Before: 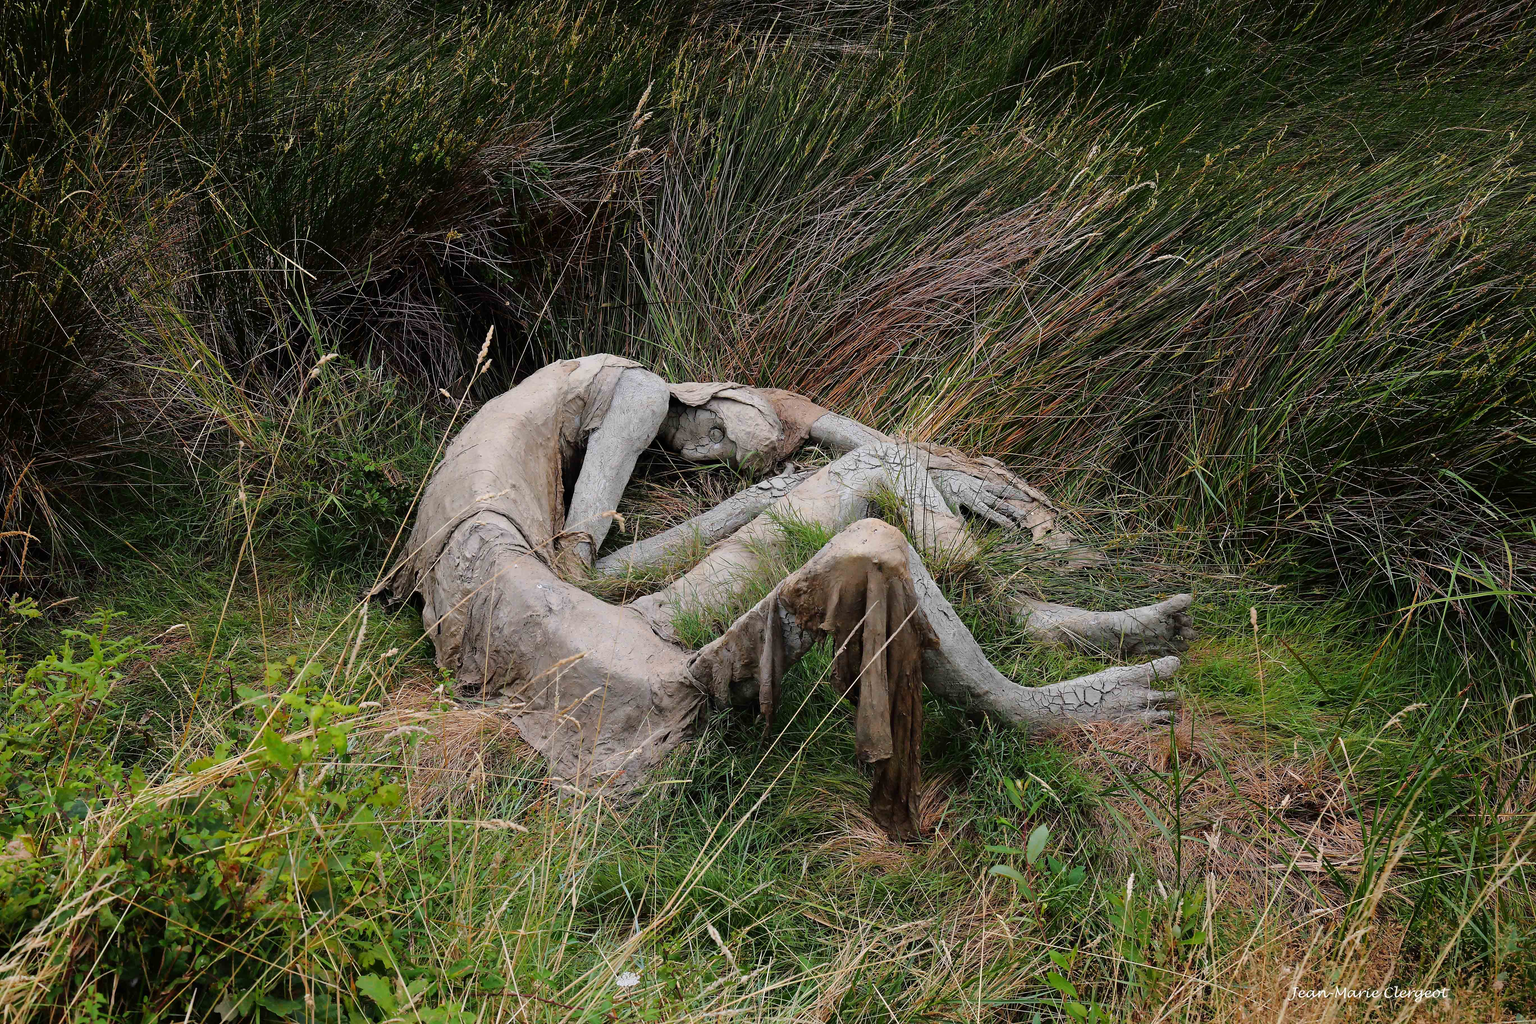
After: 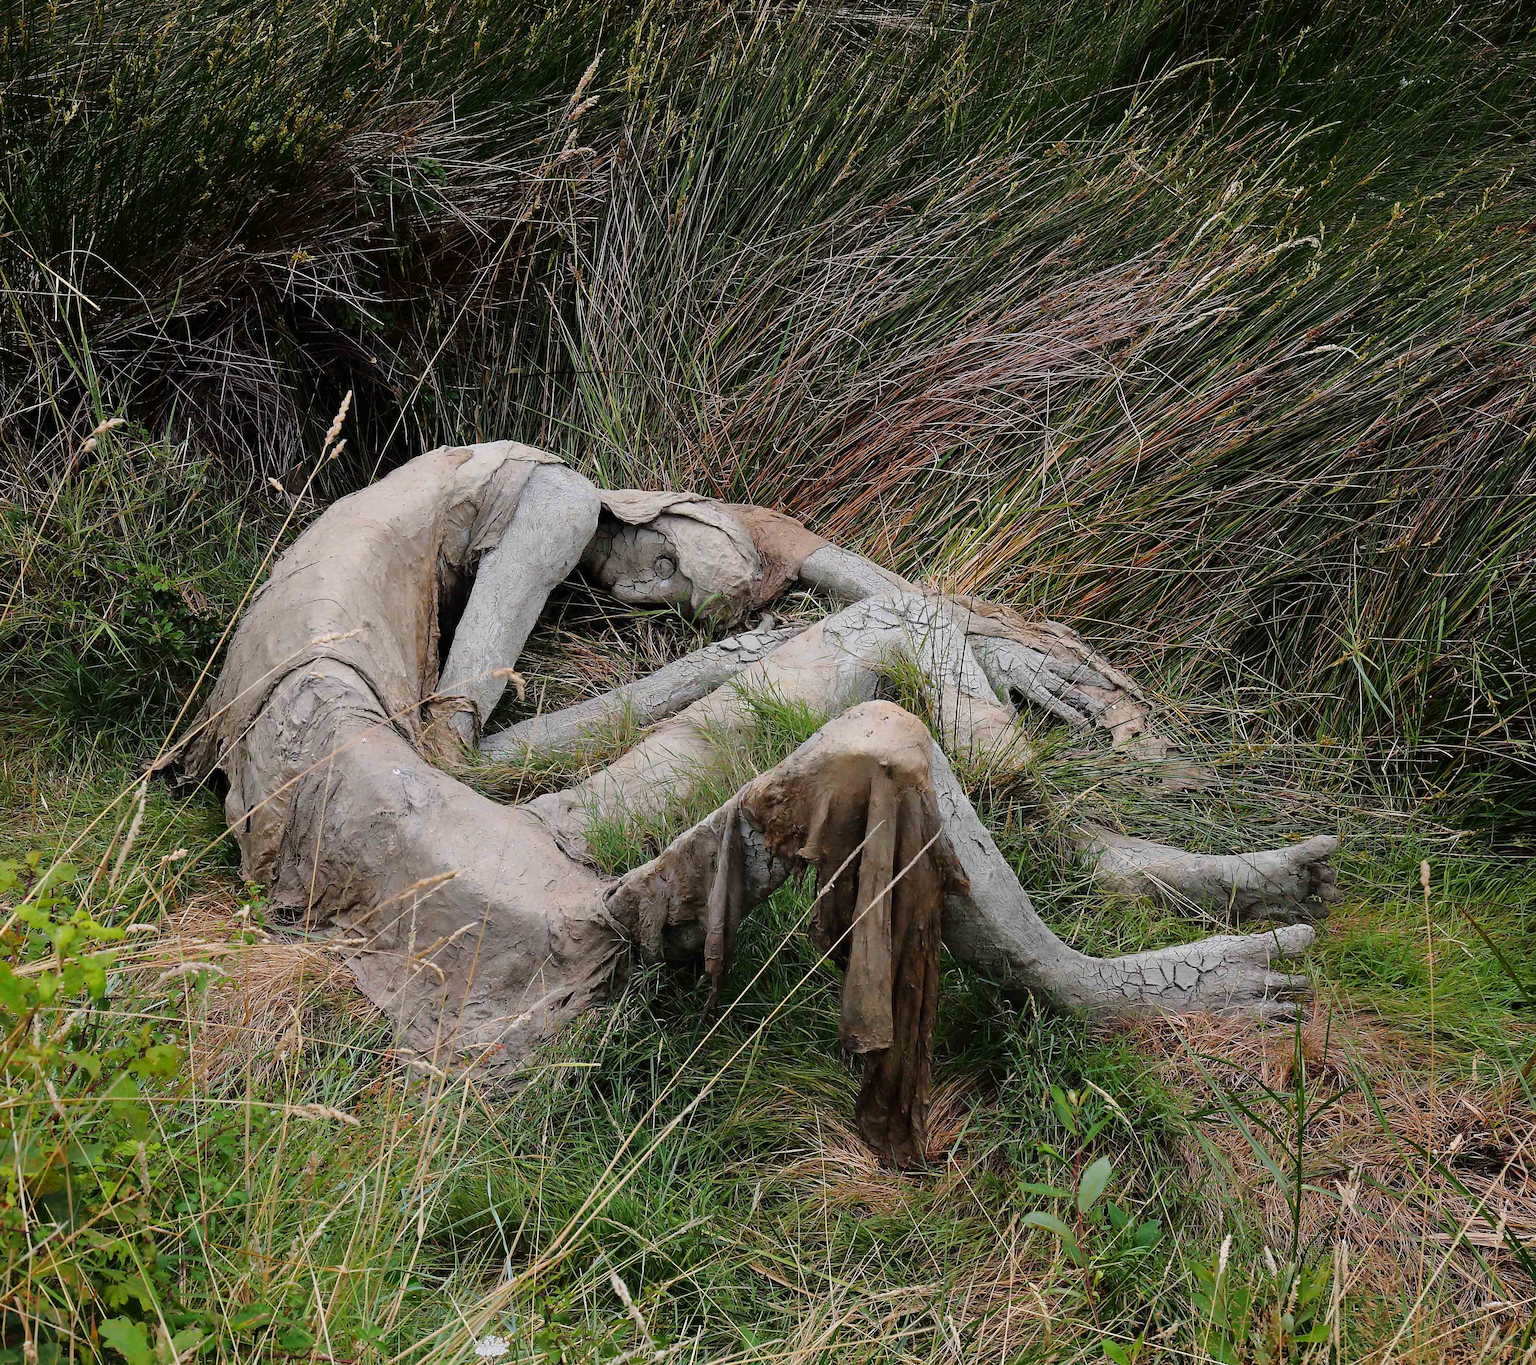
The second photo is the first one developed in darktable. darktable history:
exposure: exposure -0.041 EV, compensate highlight preservation false
crop and rotate: angle -3.27°, left 14.277%, top 0.028%, right 10.766%, bottom 0.028%
